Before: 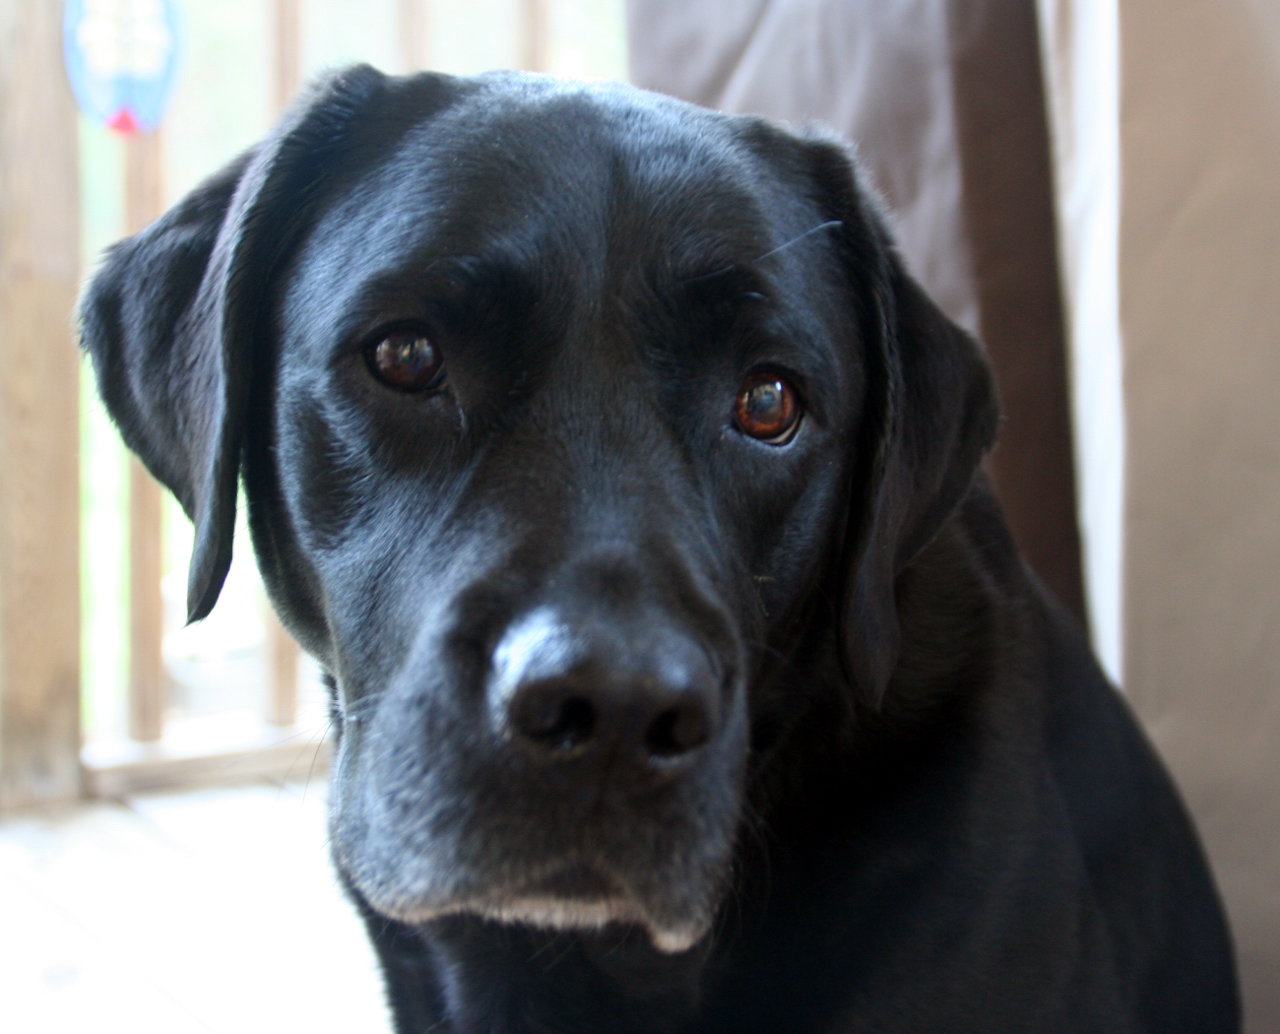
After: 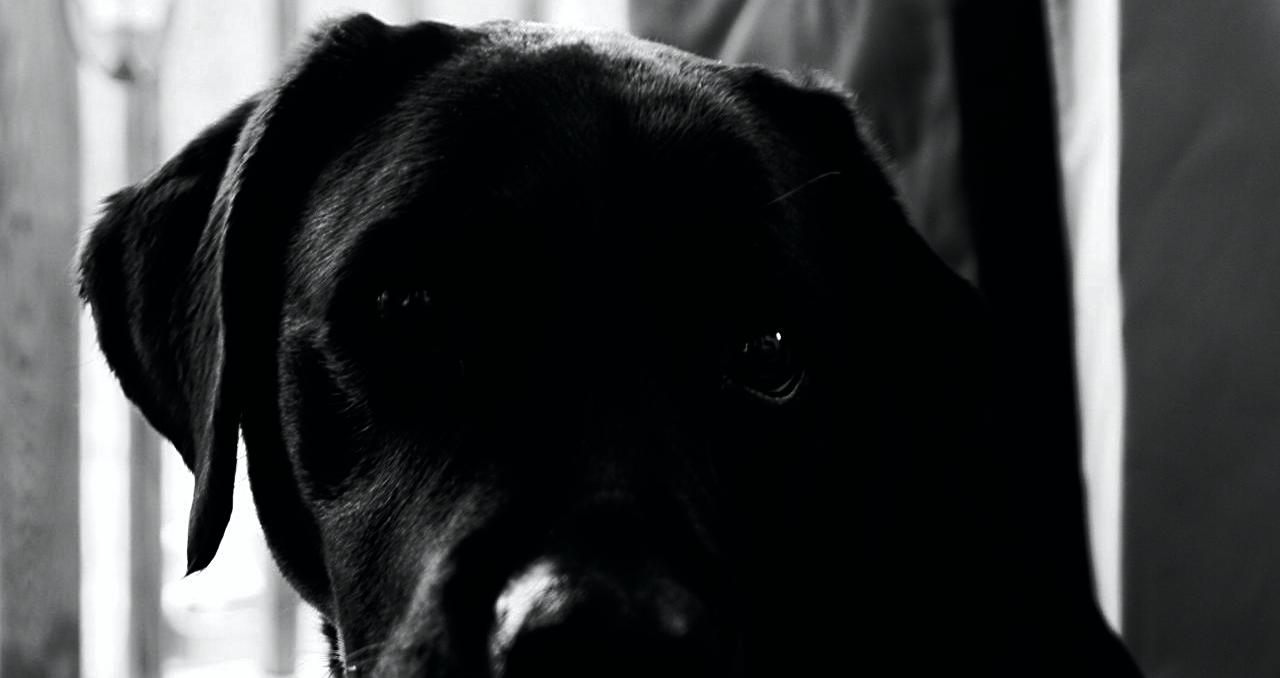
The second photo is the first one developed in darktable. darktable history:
tone curve: curves: ch0 [(0, 0) (0.037, 0.011) (0.131, 0.108) (0.279, 0.279) (0.476, 0.554) (0.617, 0.693) (0.704, 0.77) (0.813, 0.852) (0.916, 0.924) (1, 0.993)]; ch1 [(0, 0) (0.318, 0.278) (0.444, 0.427) (0.493, 0.492) (0.508, 0.502) (0.534, 0.529) (0.562, 0.563) (0.626, 0.662) (0.746, 0.764) (1, 1)]; ch2 [(0, 0) (0.316, 0.292) (0.381, 0.37) (0.423, 0.448) (0.476, 0.492) (0.502, 0.498) (0.522, 0.518) (0.533, 0.532) (0.586, 0.631) (0.634, 0.663) (0.7, 0.7) (0.861, 0.808) (1, 0.951)], color space Lab, independent channels, preserve colors none
sharpen: on, module defaults
contrast brightness saturation: contrast 0.02, brightness -1, saturation -1
crop and rotate: top 4.848%, bottom 29.503%
color zones: curves: ch0 [(0, 0.5) (0.125, 0.4) (0.25, 0.5) (0.375, 0.4) (0.5, 0.4) (0.625, 0.6) (0.75, 0.6) (0.875, 0.5)]; ch1 [(0, 0.35) (0.125, 0.45) (0.25, 0.35) (0.375, 0.35) (0.5, 0.35) (0.625, 0.35) (0.75, 0.45) (0.875, 0.35)]; ch2 [(0, 0.6) (0.125, 0.5) (0.25, 0.5) (0.375, 0.6) (0.5, 0.6) (0.625, 0.5) (0.75, 0.5) (0.875, 0.5)]
